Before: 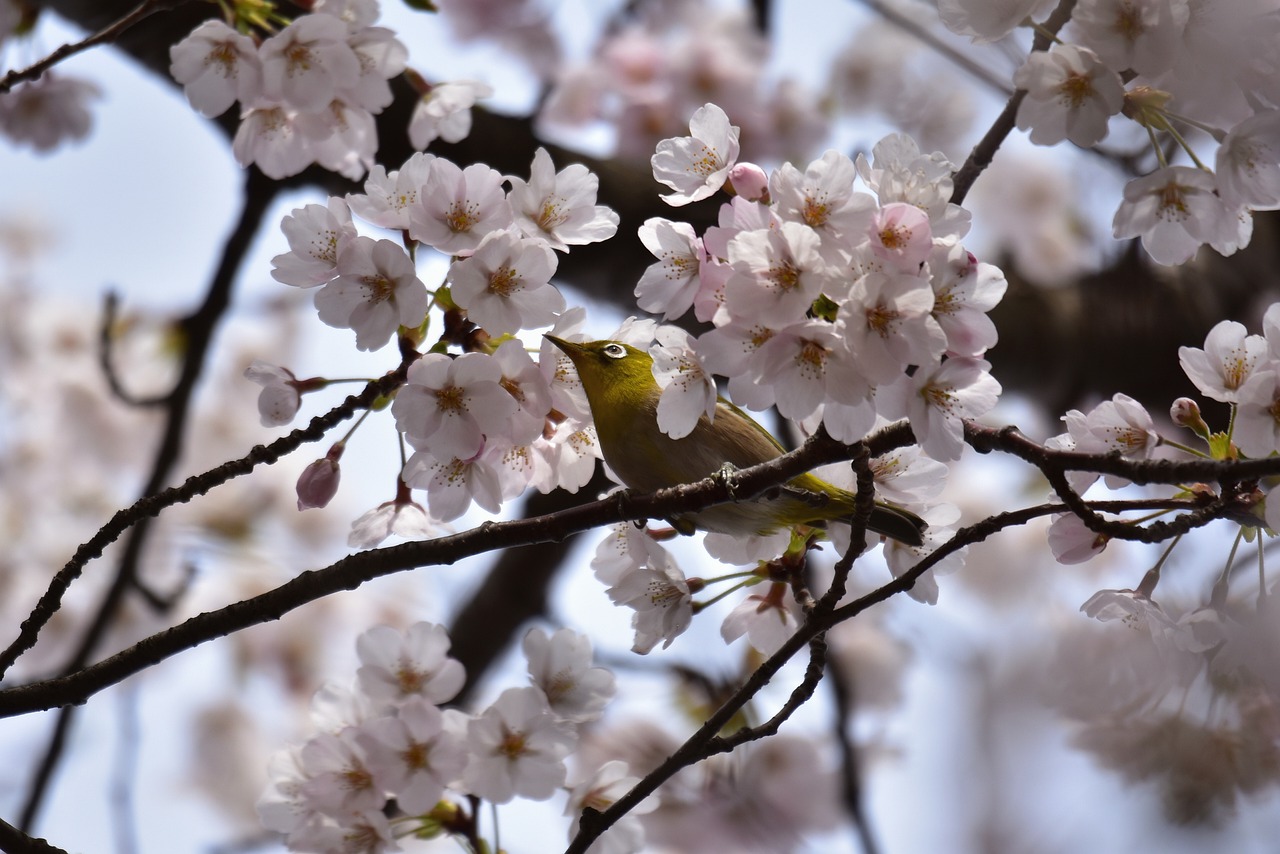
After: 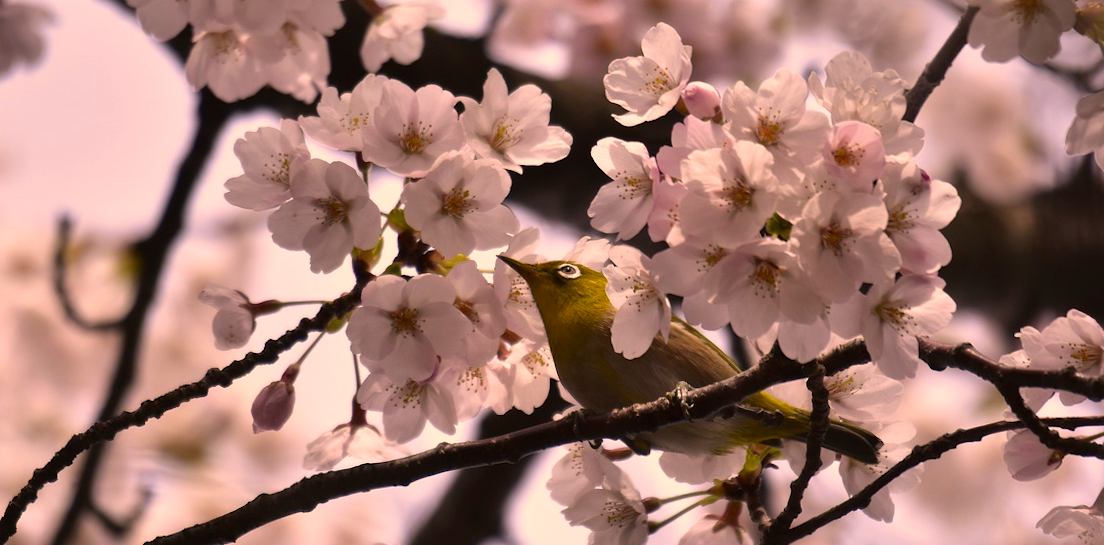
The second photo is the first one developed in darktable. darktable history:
rotate and perspective: rotation -0.45°, automatic cropping original format, crop left 0.008, crop right 0.992, crop top 0.012, crop bottom 0.988
color correction: highlights a* 21.88, highlights b* 22.25
crop: left 3.015%, top 8.969%, right 9.647%, bottom 26.457%
